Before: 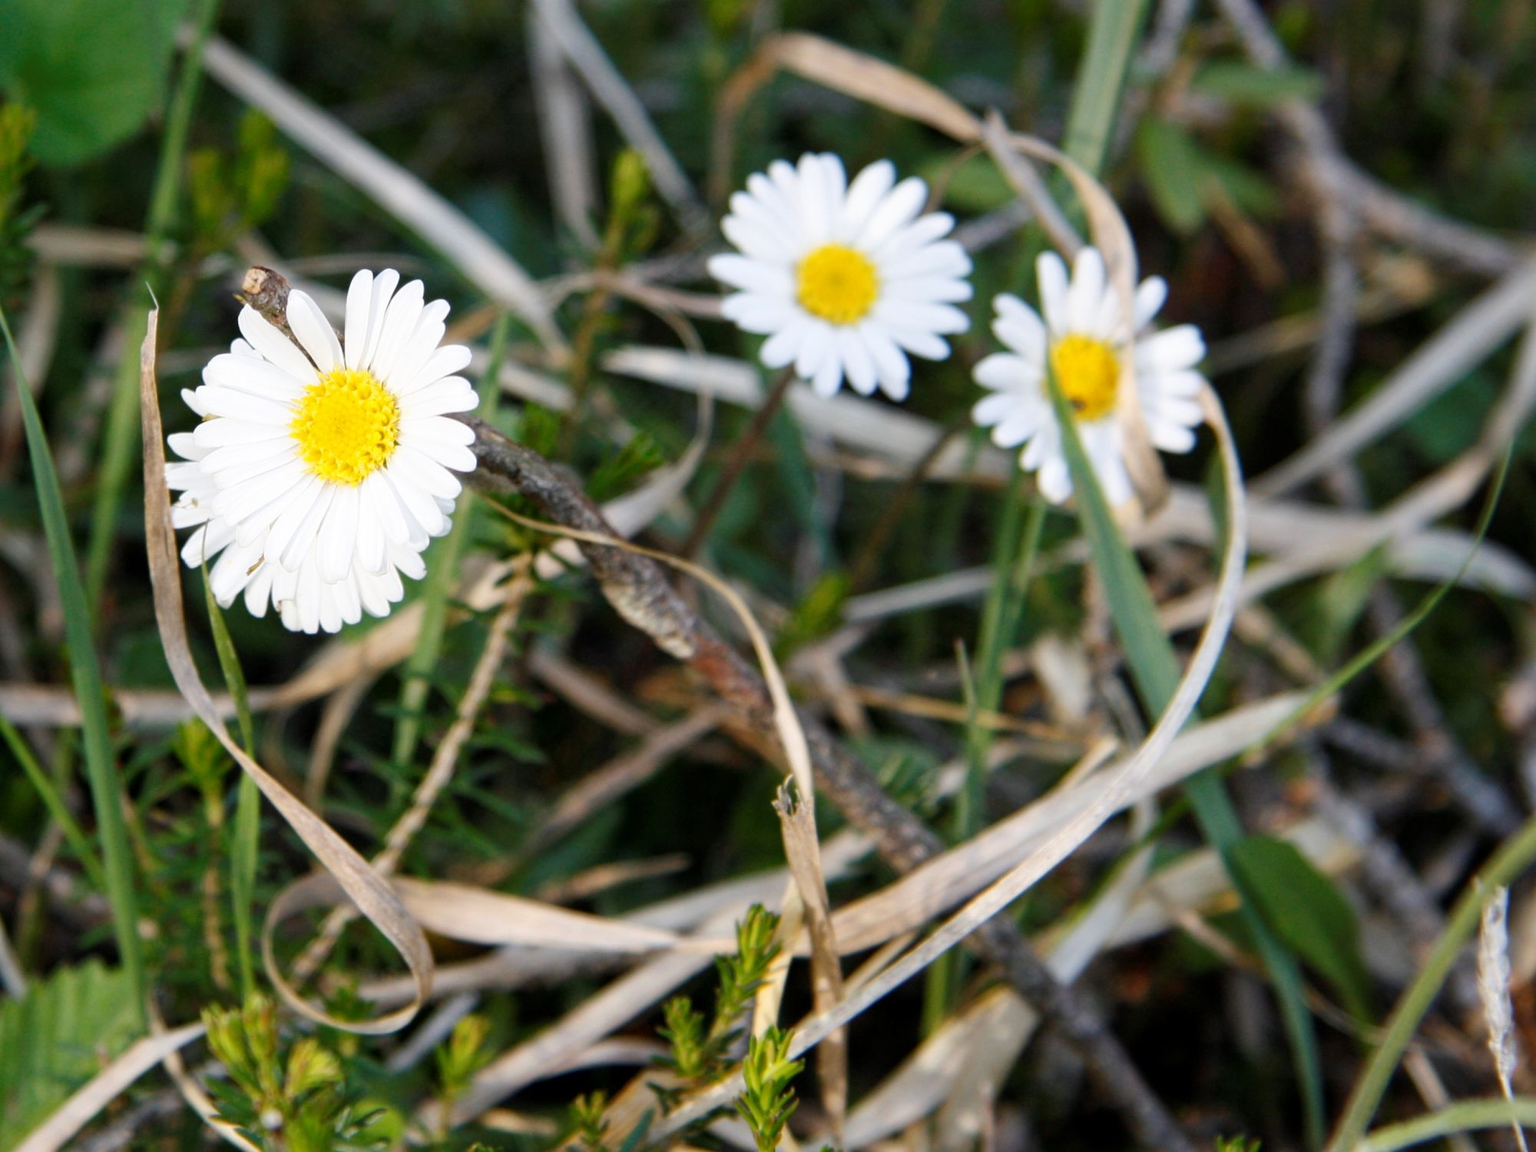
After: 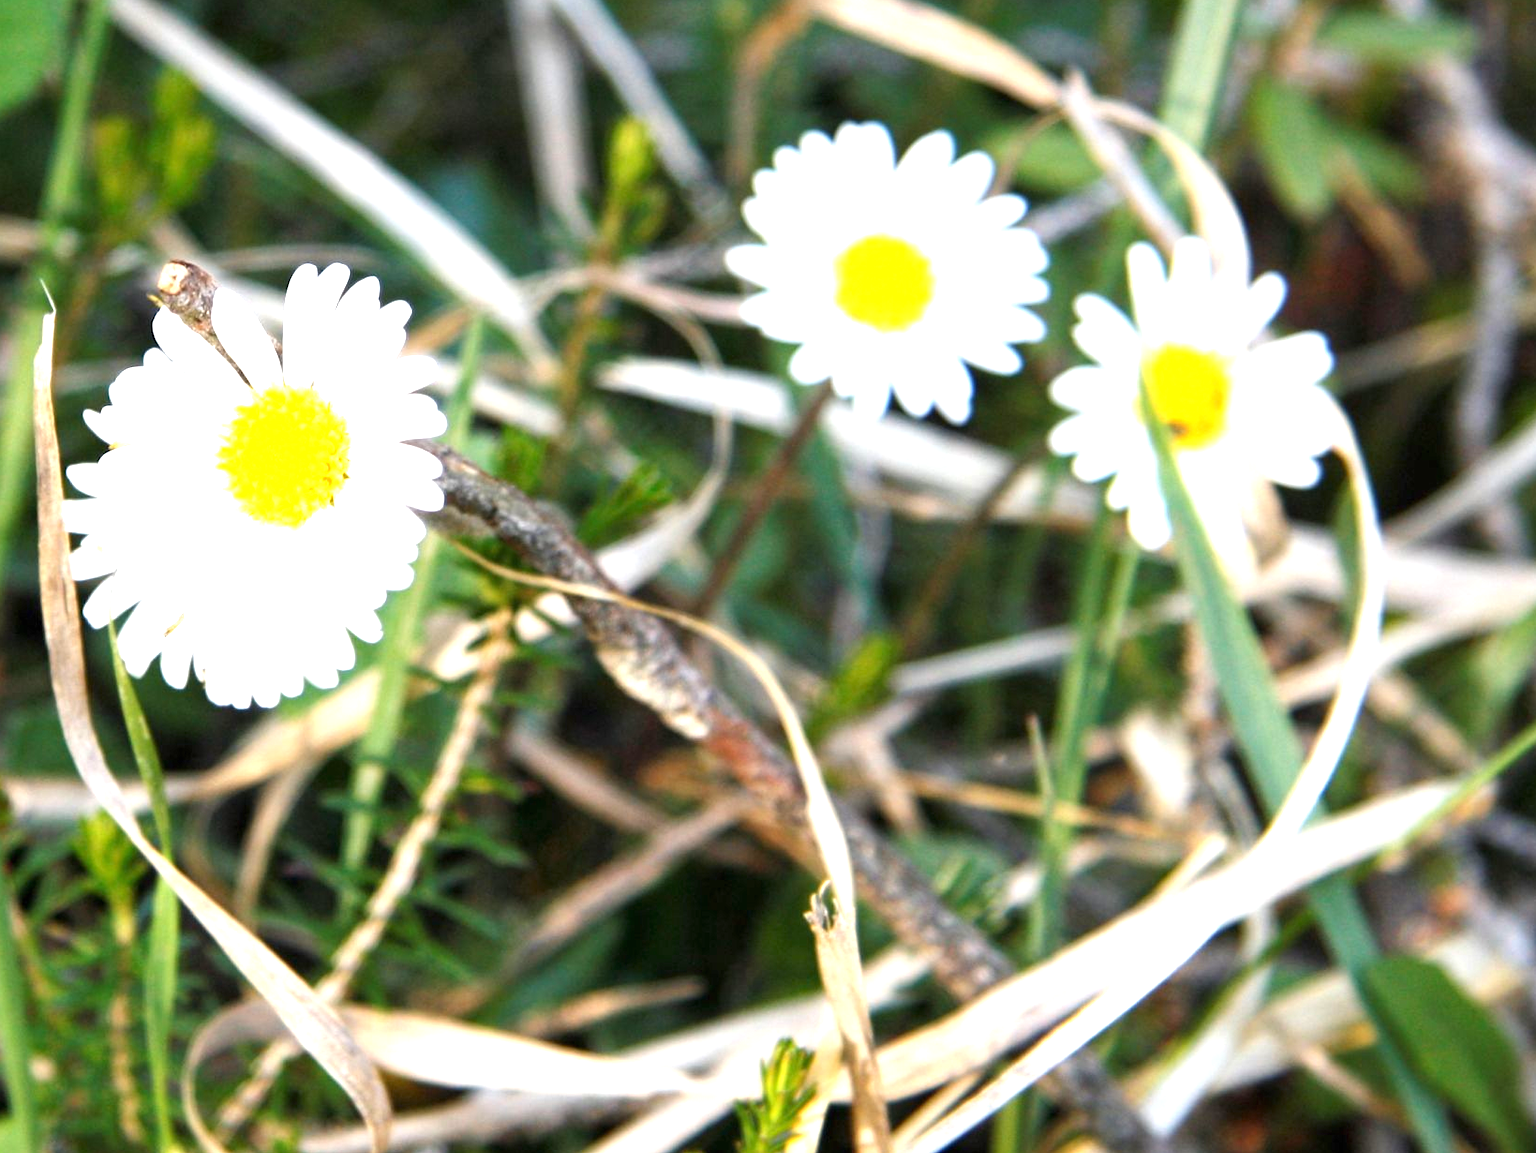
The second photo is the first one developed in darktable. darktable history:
exposure: black level correction 0, exposure 1.296 EV, compensate highlight preservation false
crop and rotate: left 7.395%, top 4.661%, right 10.621%, bottom 13.239%
